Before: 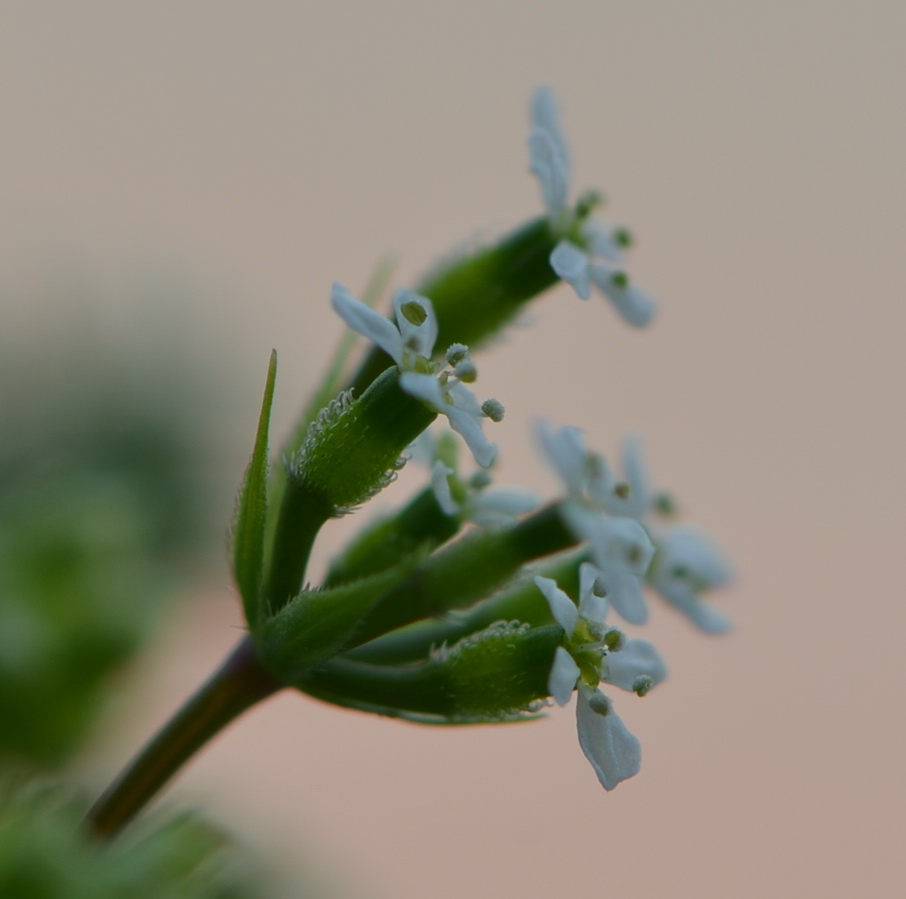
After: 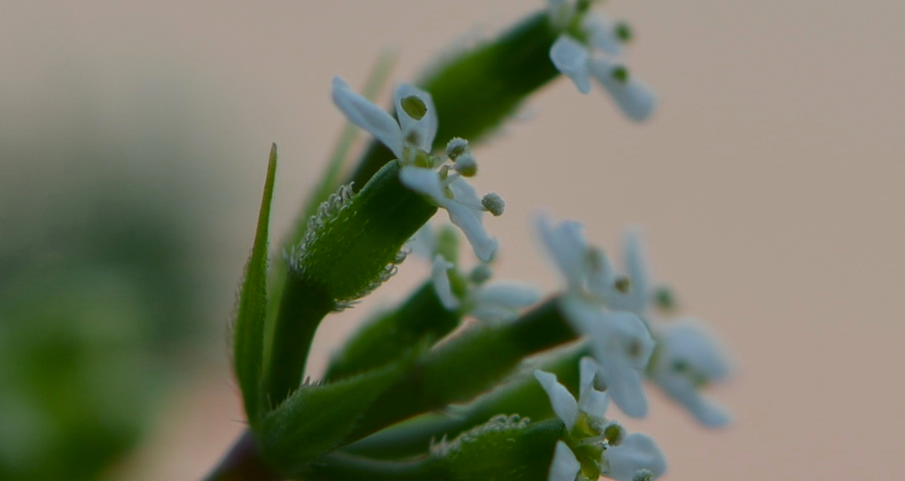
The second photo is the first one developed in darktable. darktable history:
crop and rotate: top 23.096%, bottom 23.289%
contrast brightness saturation: contrast 0.041, saturation 0.072
color zones: curves: ch0 [(0, 0.444) (0.143, 0.442) (0.286, 0.441) (0.429, 0.441) (0.571, 0.441) (0.714, 0.441) (0.857, 0.442) (1, 0.444)], mix 34.05%
